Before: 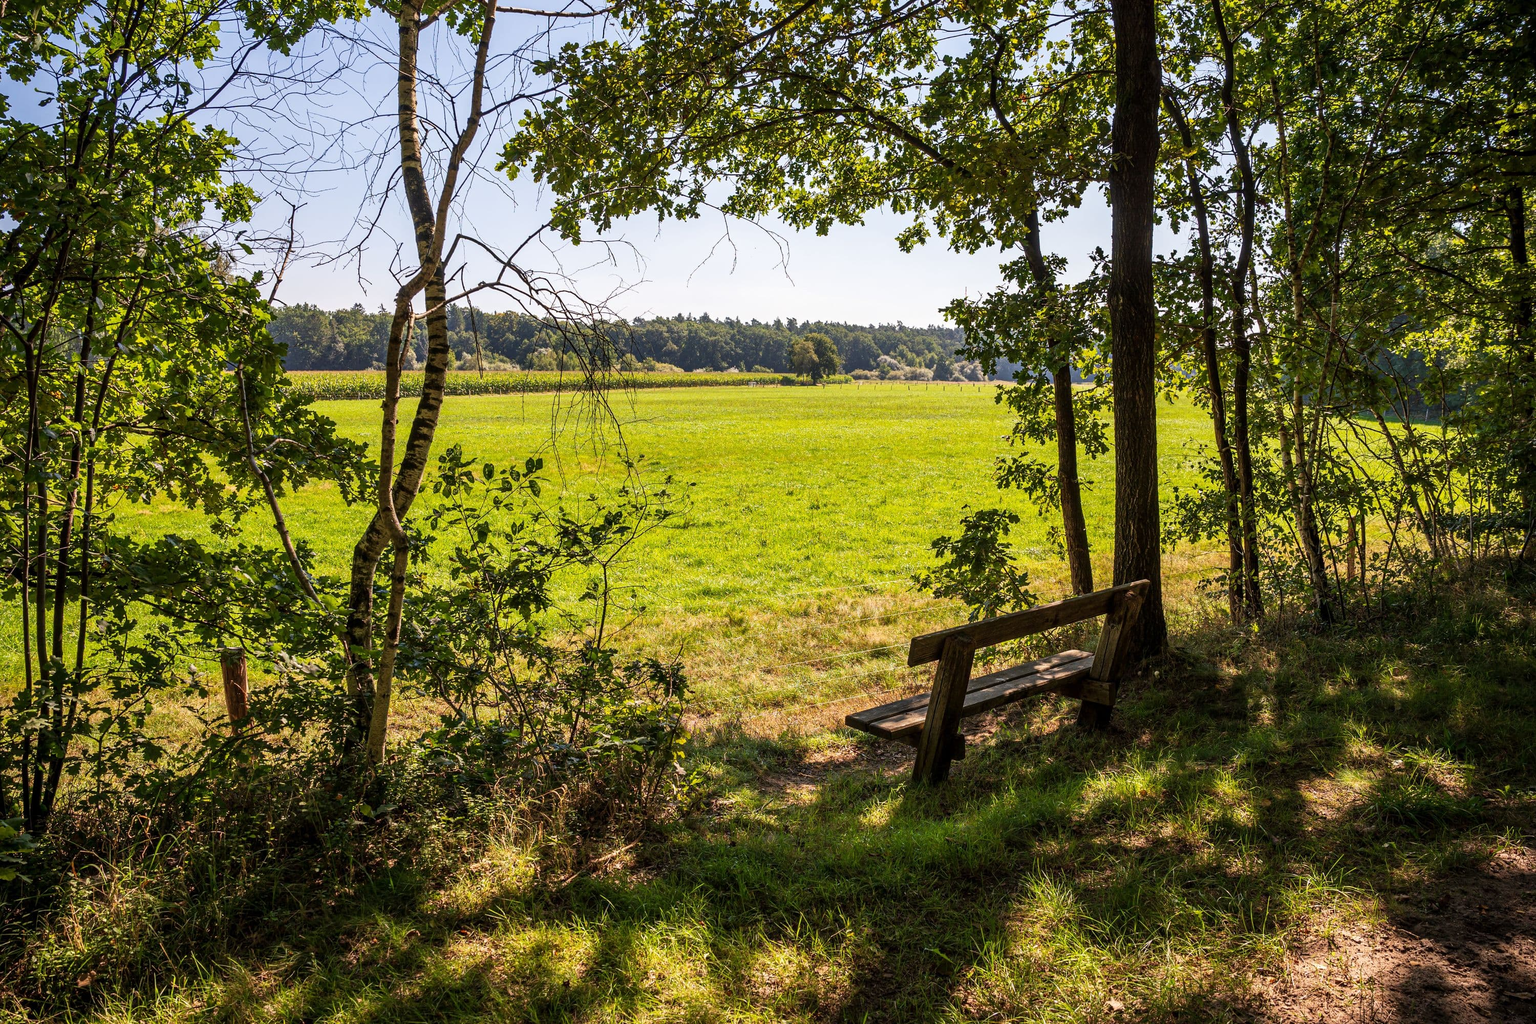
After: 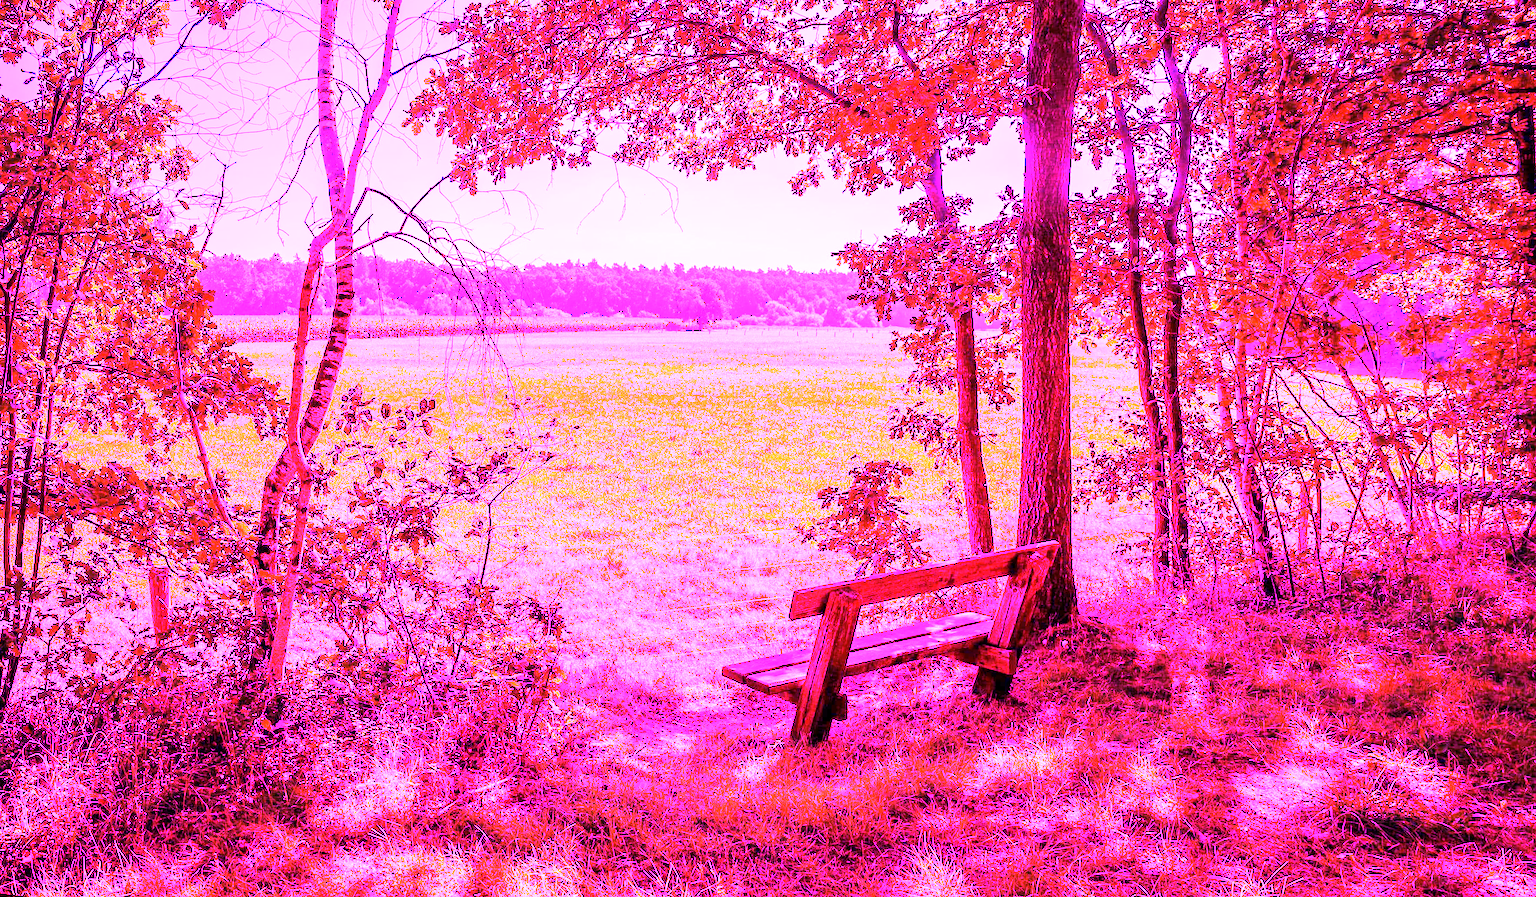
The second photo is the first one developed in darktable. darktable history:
white balance: red 8, blue 8
rotate and perspective: rotation 1.69°, lens shift (vertical) -0.023, lens shift (horizontal) -0.291, crop left 0.025, crop right 0.988, crop top 0.092, crop bottom 0.842
